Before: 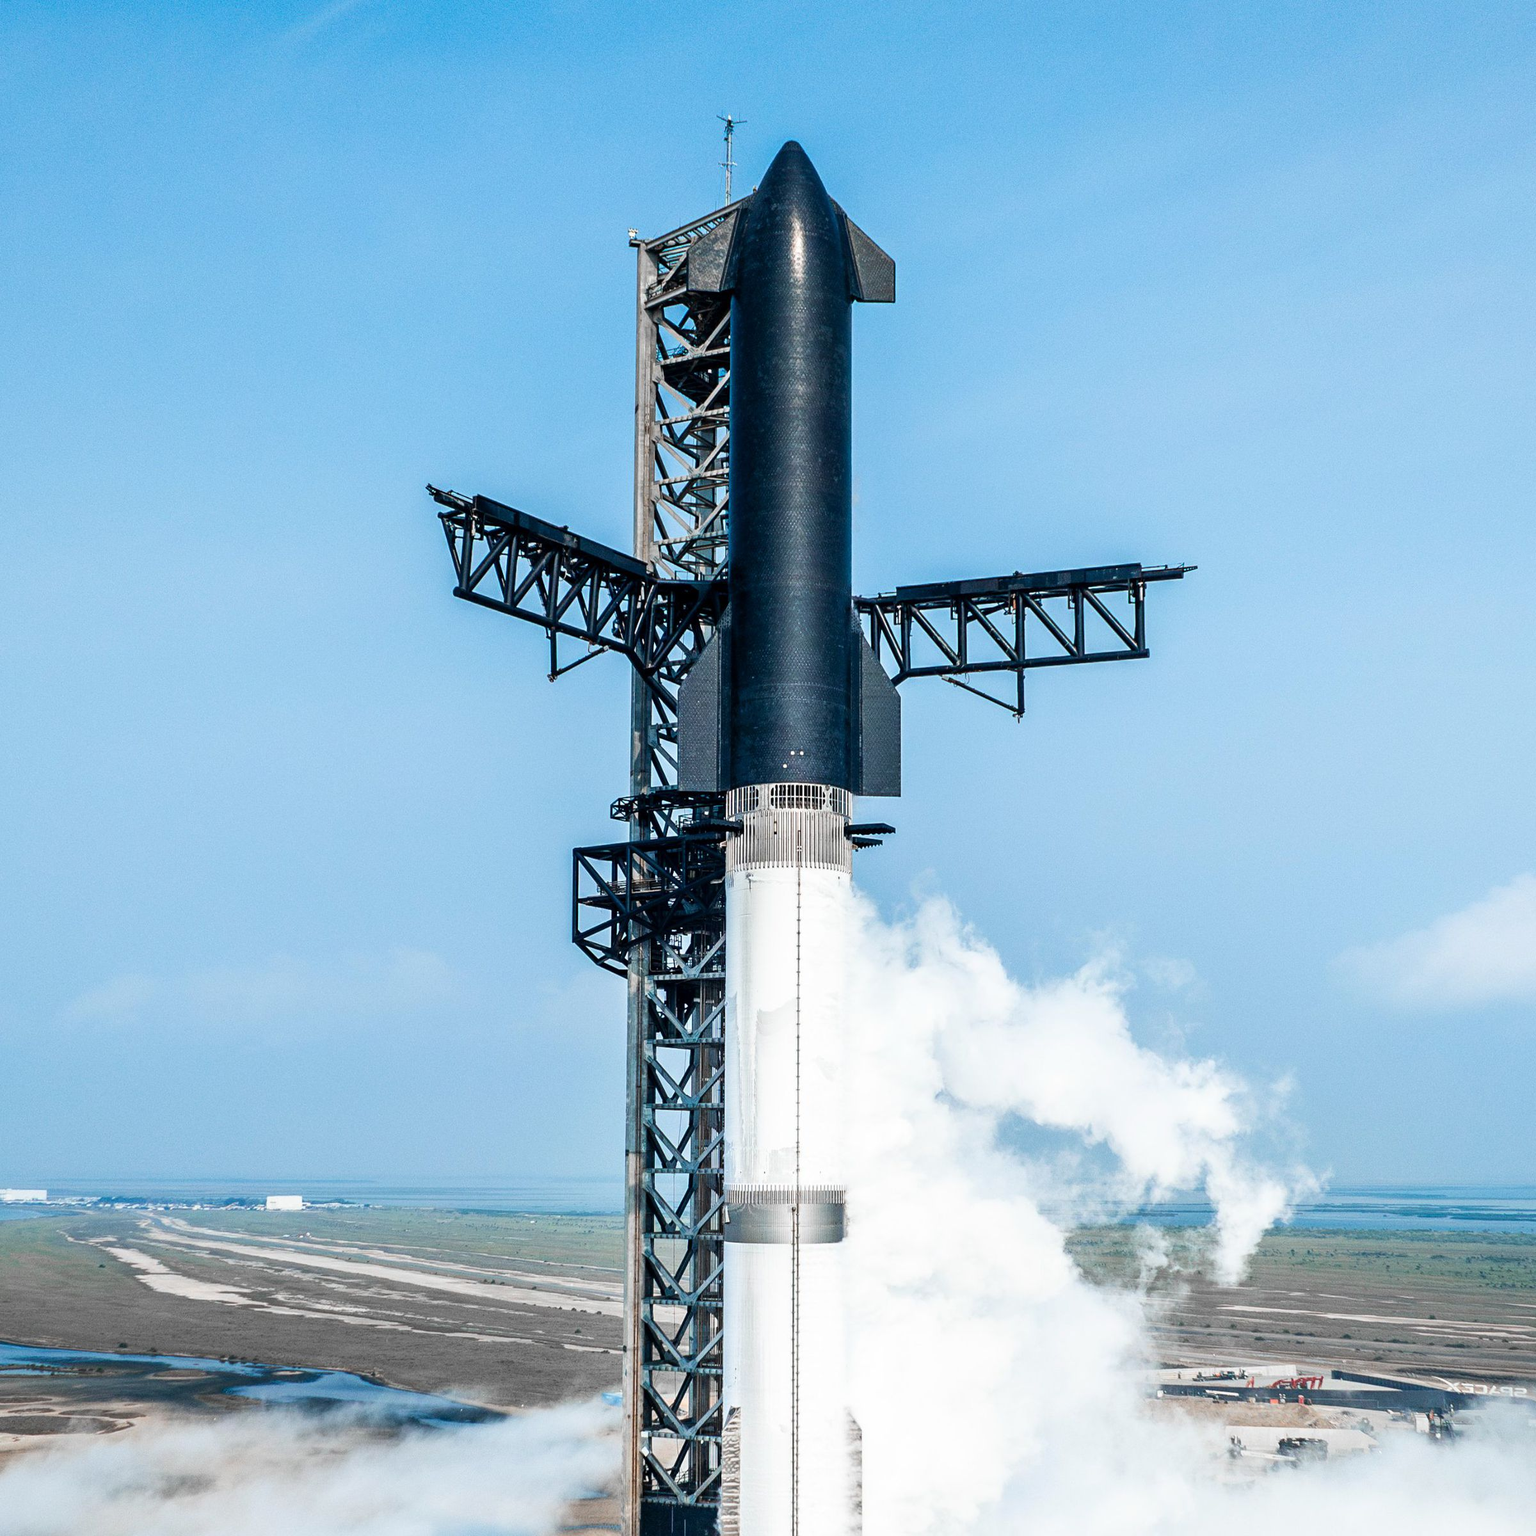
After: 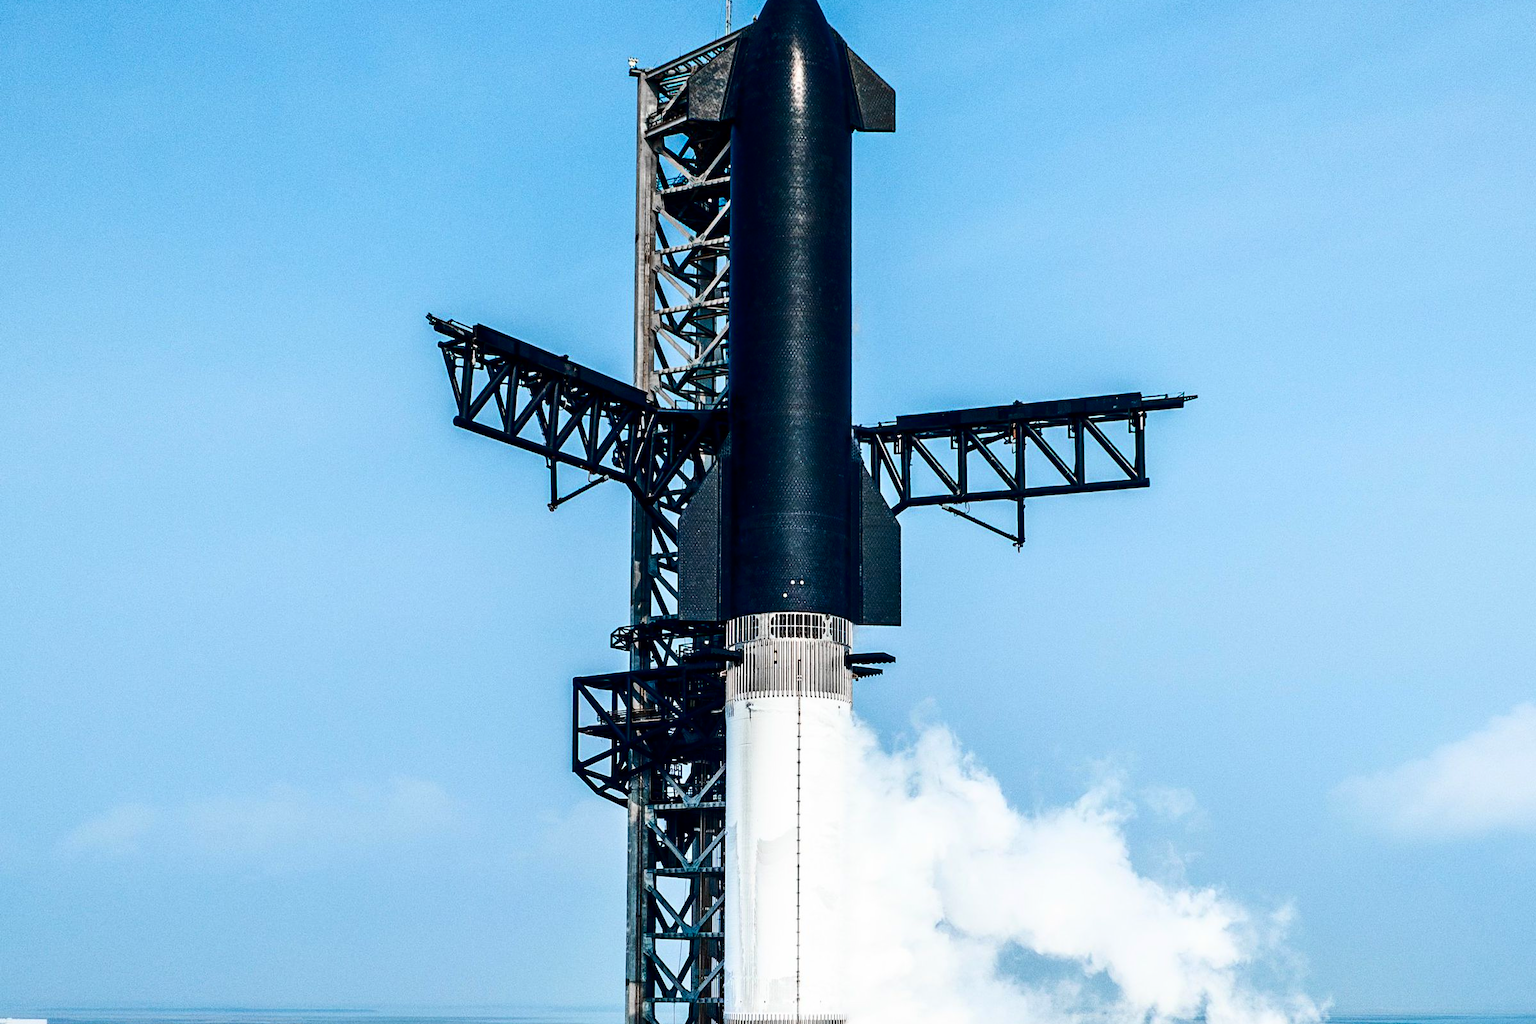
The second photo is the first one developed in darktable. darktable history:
crop: top 11.166%, bottom 22.168%
contrast brightness saturation: contrast 0.24, brightness -0.24, saturation 0.14
